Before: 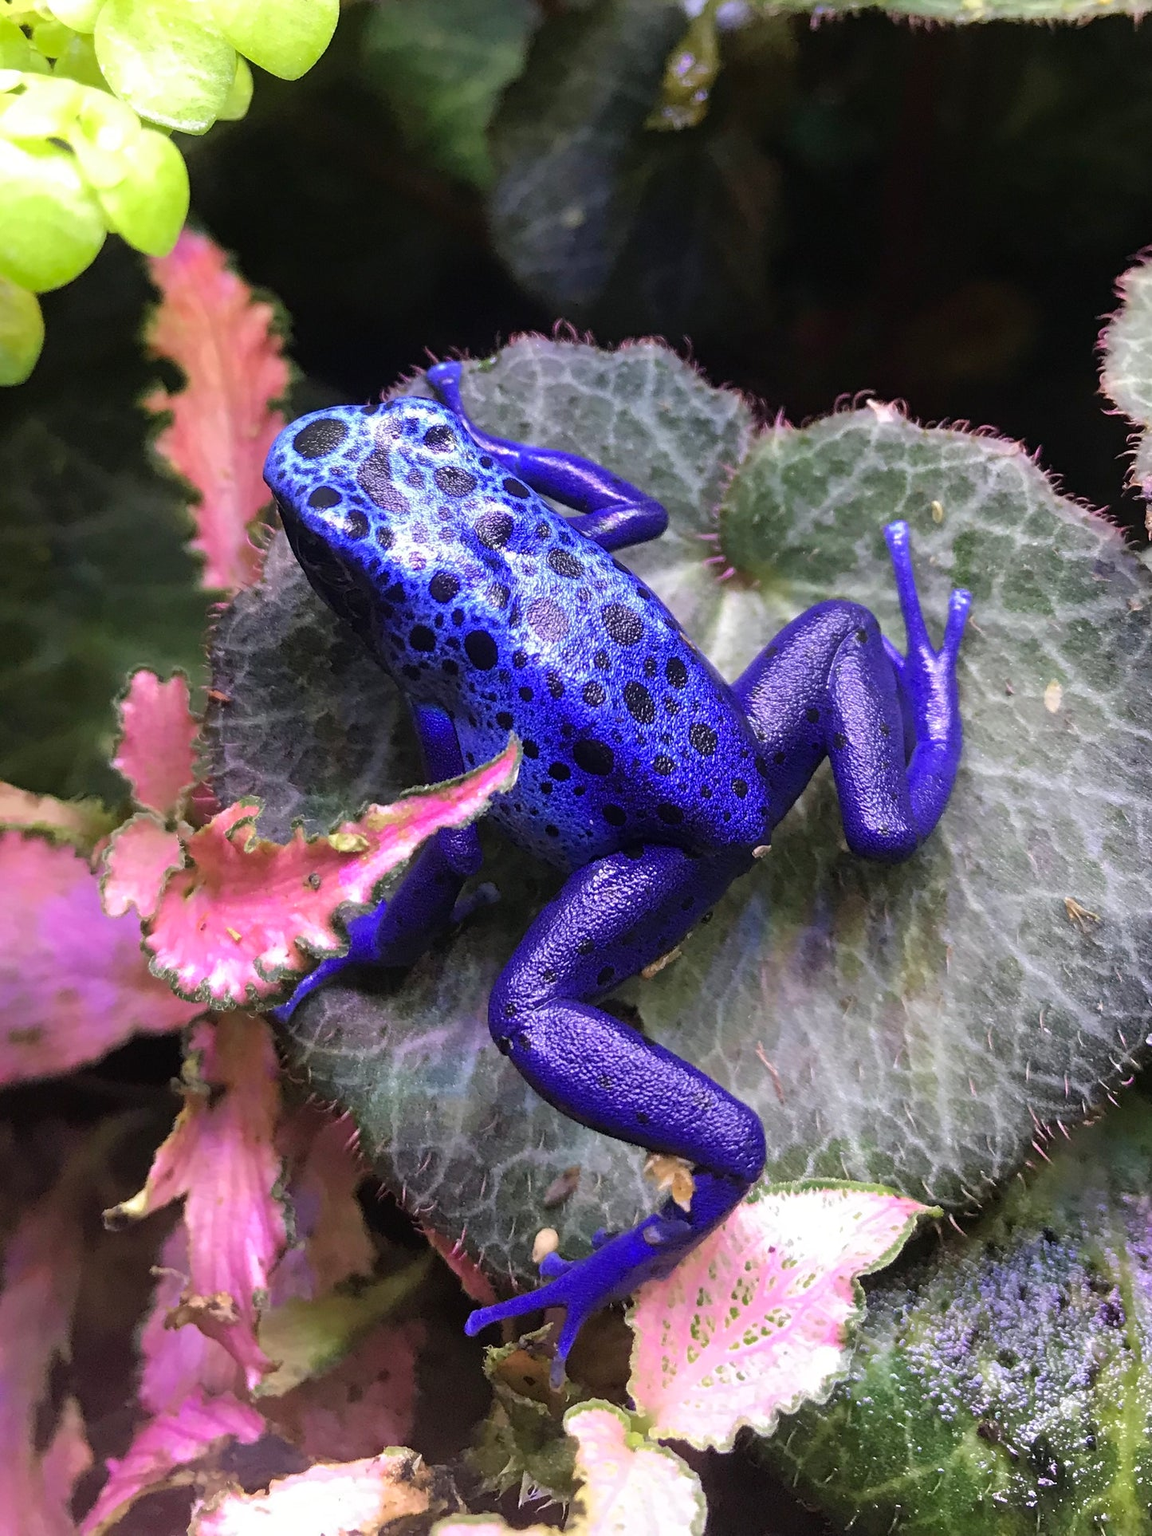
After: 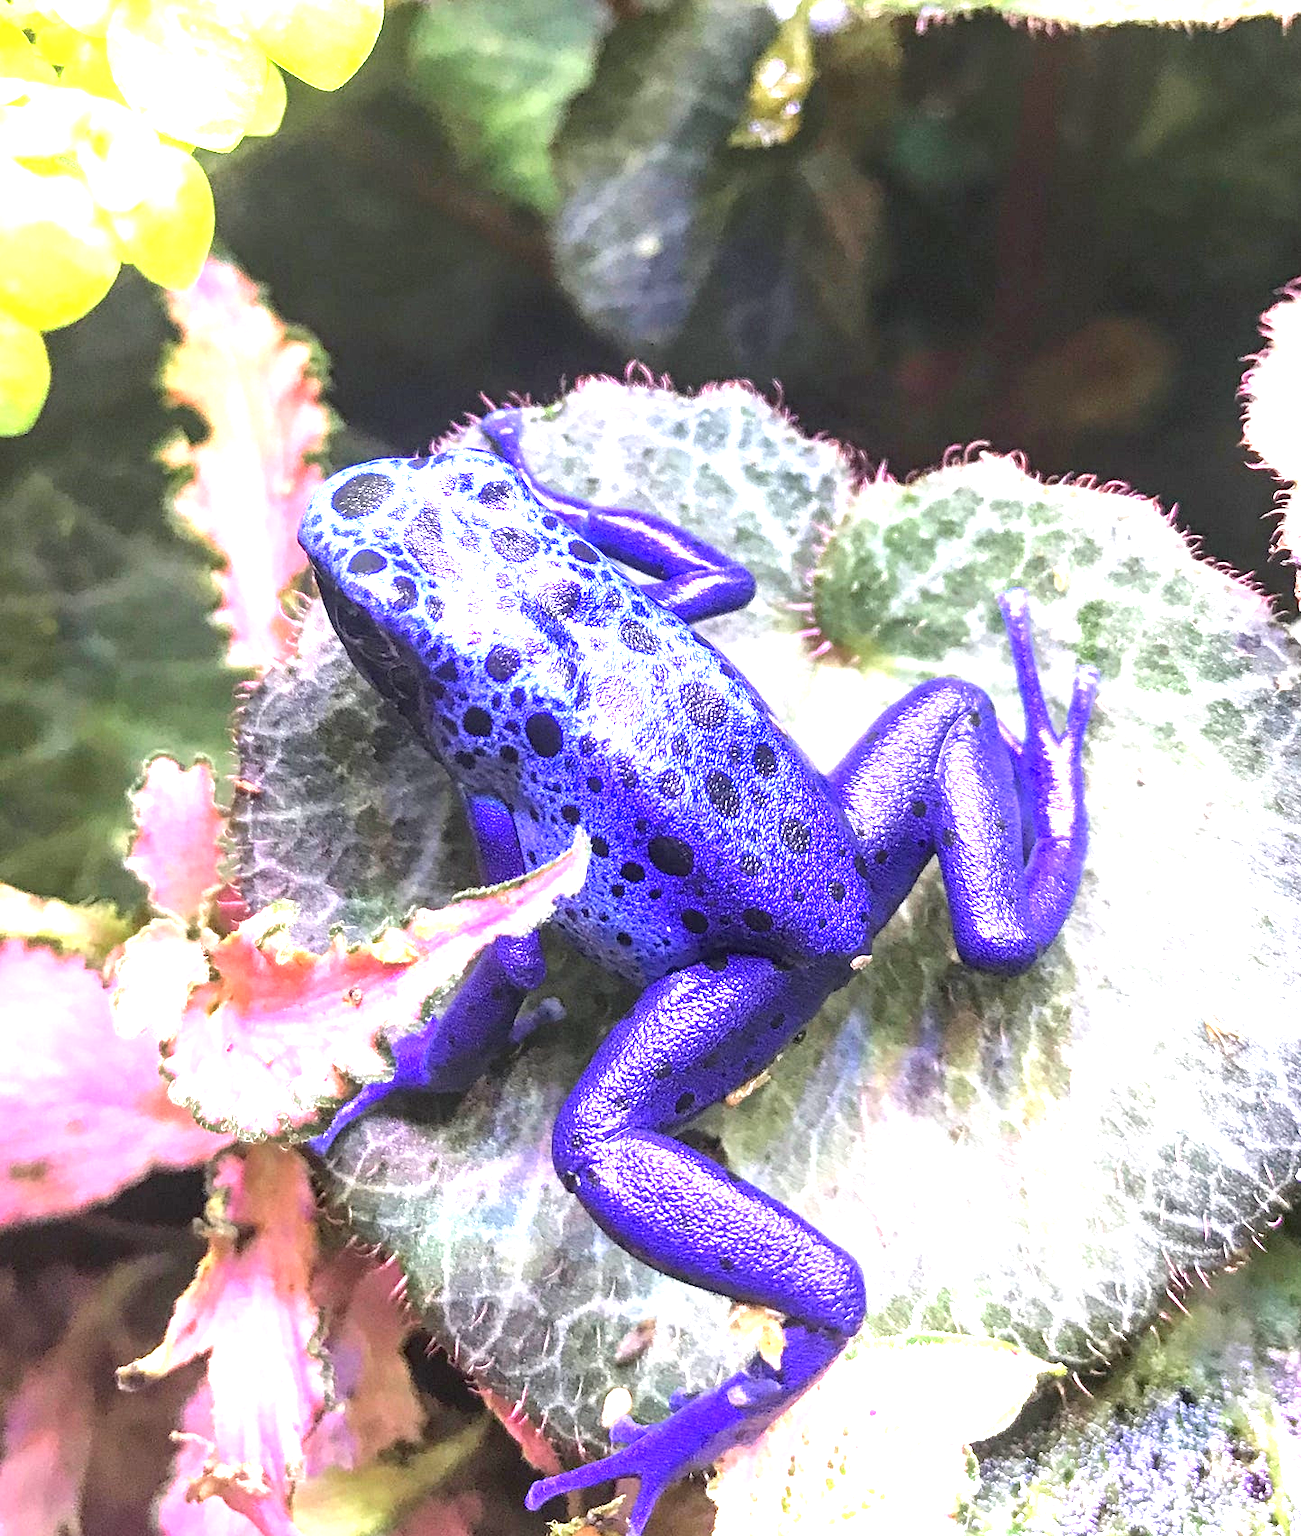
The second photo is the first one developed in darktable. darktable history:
local contrast: on, module defaults
exposure: exposure 2.059 EV, compensate exposure bias true, compensate highlight preservation false
crop and rotate: top 0%, bottom 11.478%
